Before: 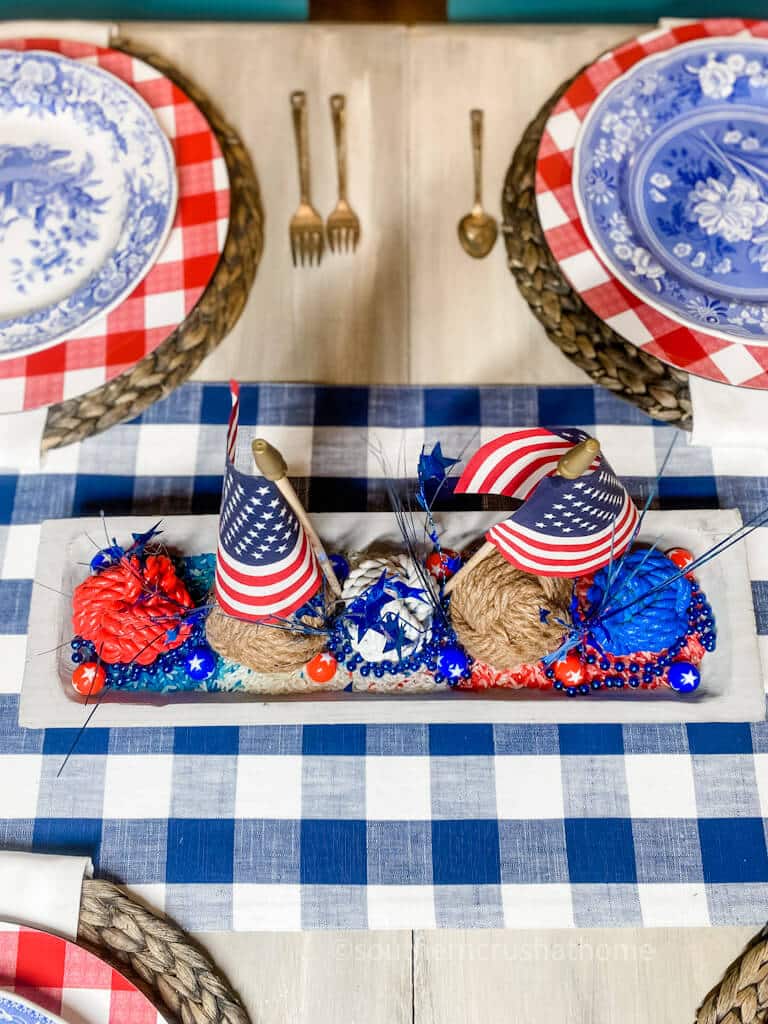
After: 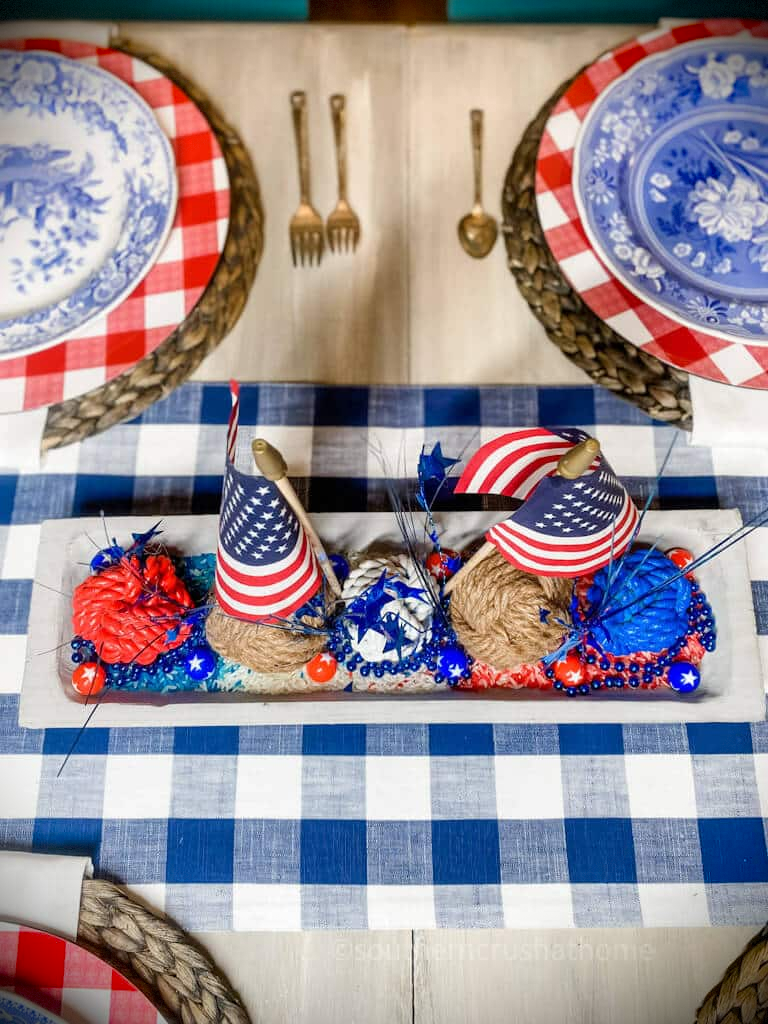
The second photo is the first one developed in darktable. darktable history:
vignetting: brightness -0.994, saturation 0.498, dithering 8-bit output
